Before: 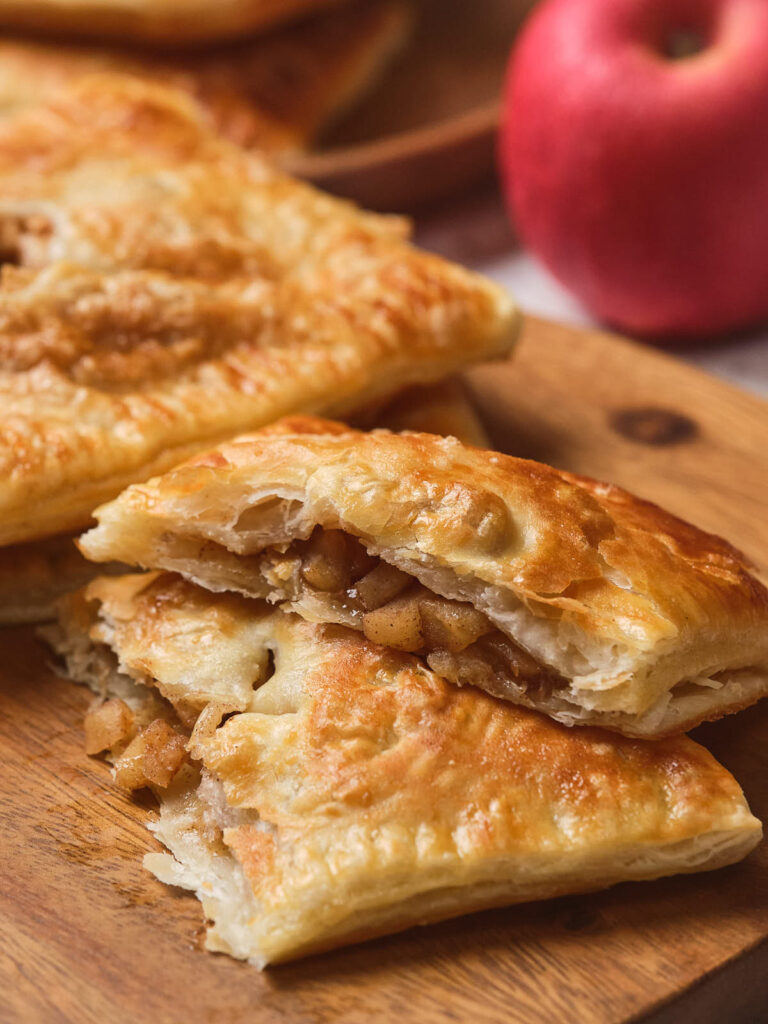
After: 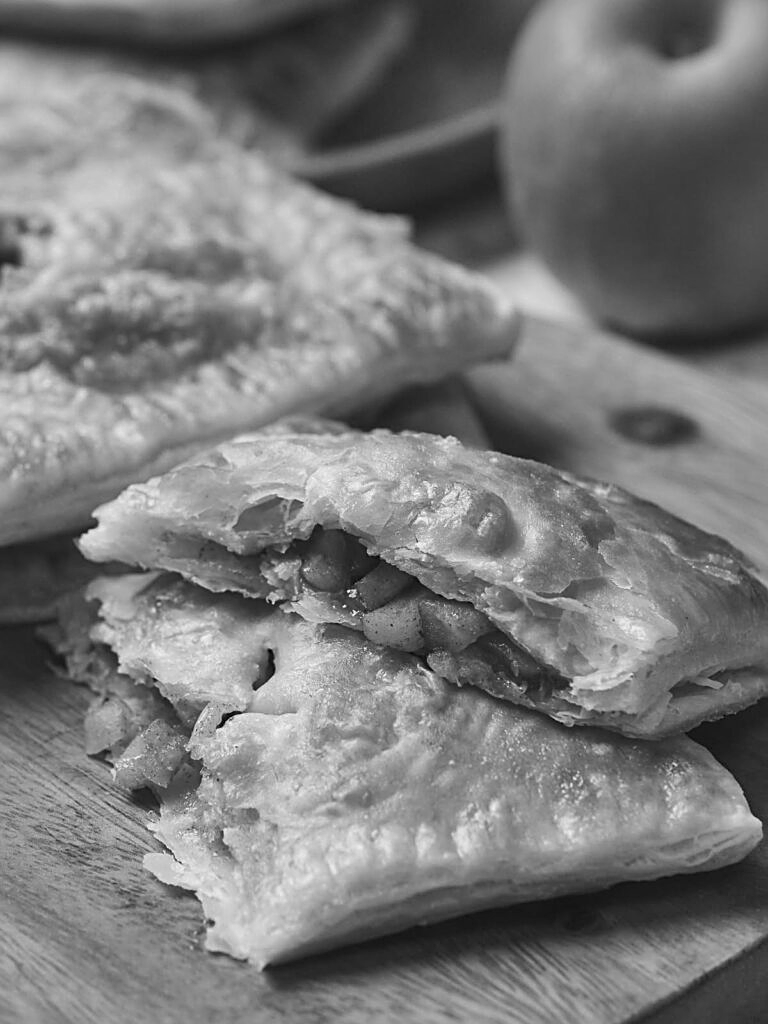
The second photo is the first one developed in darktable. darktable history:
sharpen: on, module defaults
shadows and highlights: shadows 60, highlights -60.23, soften with gaussian
monochrome: on, module defaults
